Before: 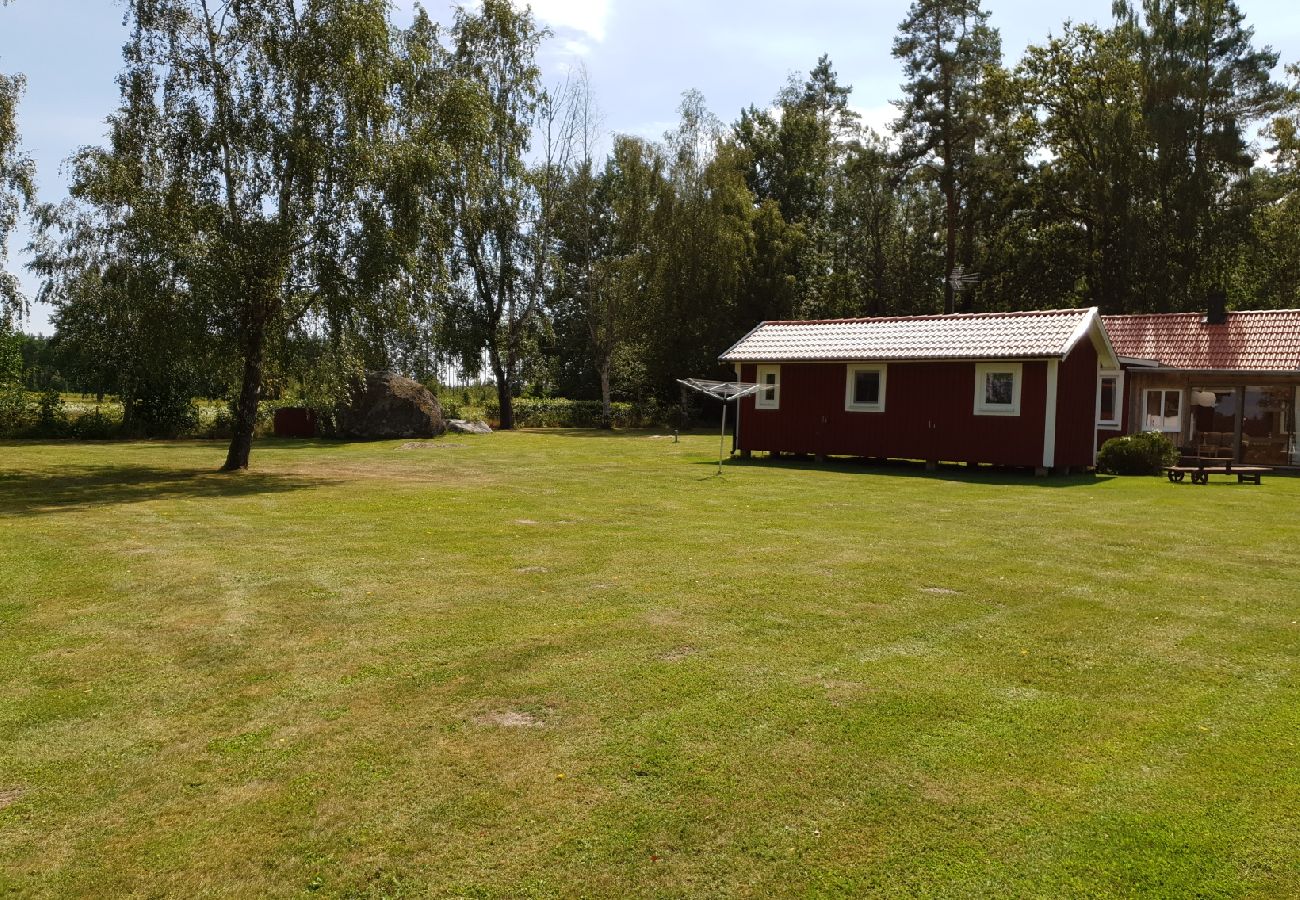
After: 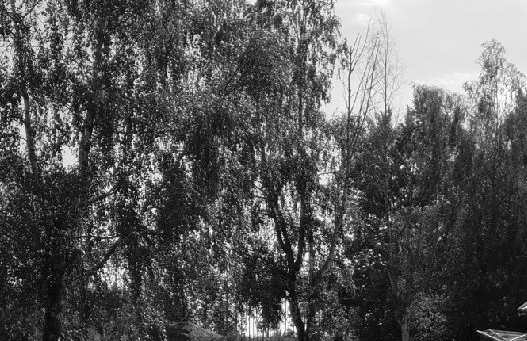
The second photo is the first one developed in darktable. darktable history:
monochrome: a 0, b 0, size 0.5, highlights 0.57
crop: left 15.452%, top 5.459%, right 43.956%, bottom 56.62%
